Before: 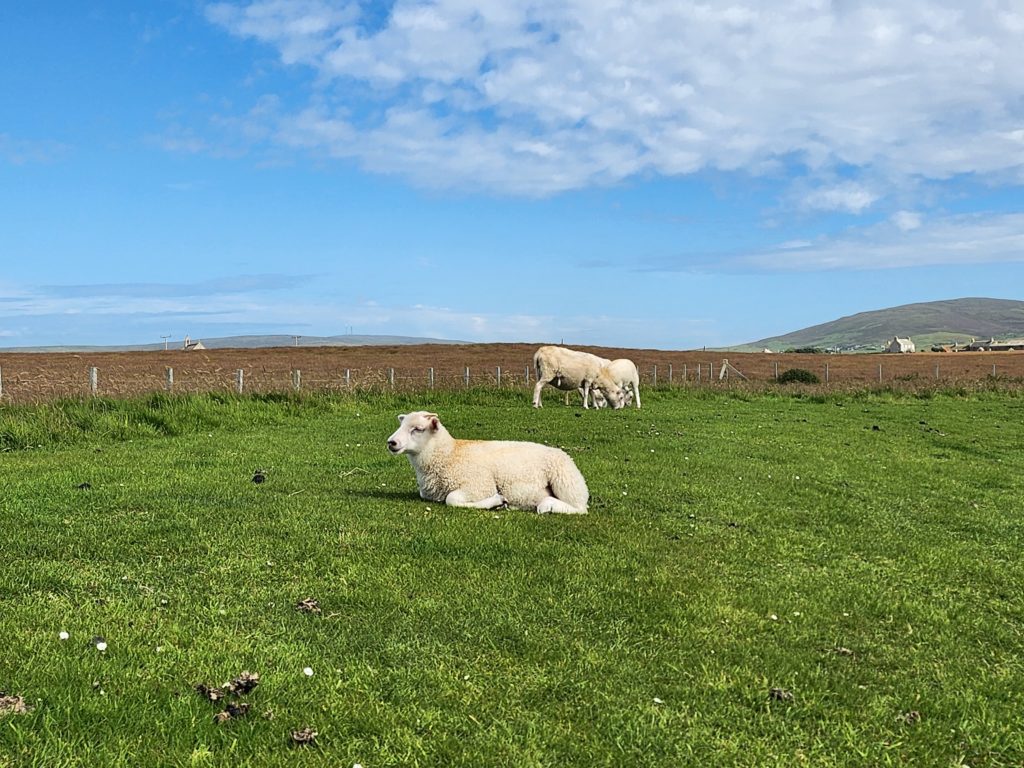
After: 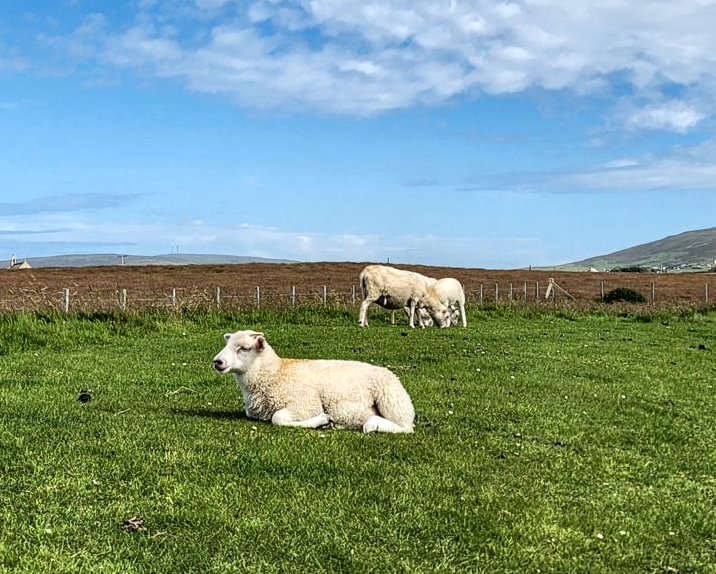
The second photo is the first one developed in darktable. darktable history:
crop and rotate: left 17.046%, top 10.659%, right 12.989%, bottom 14.553%
local contrast: detail 150%
